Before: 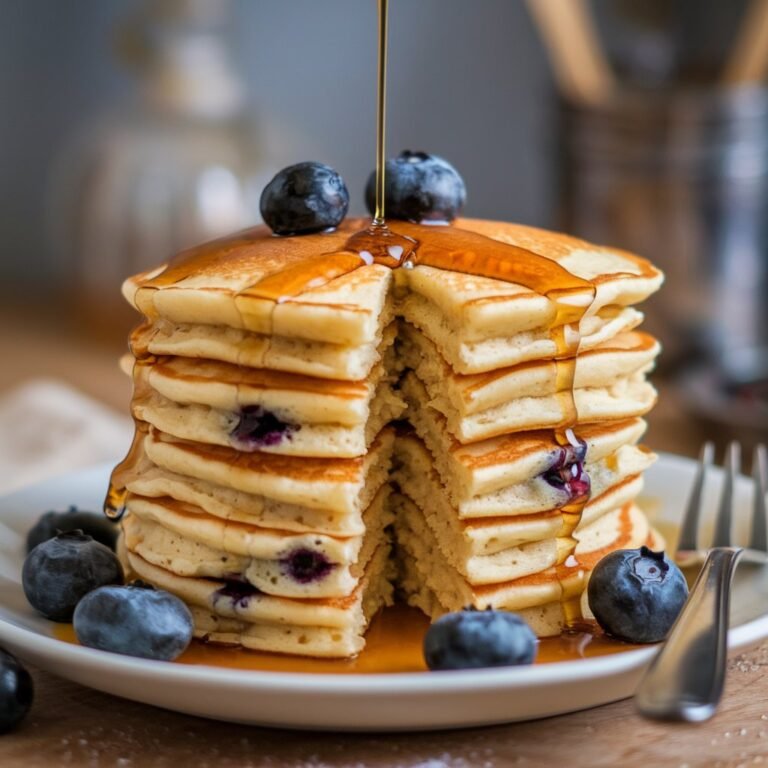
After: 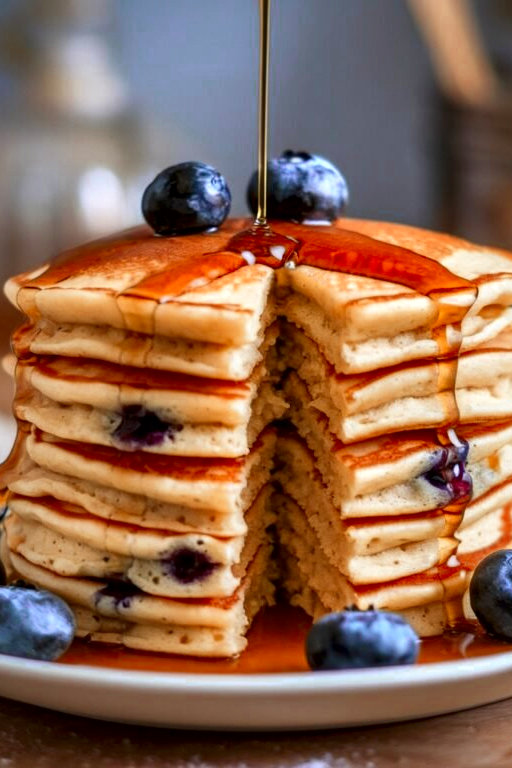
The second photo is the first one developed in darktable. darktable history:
local contrast: mode bilateral grid, contrast 25, coarseness 60, detail 151%, midtone range 0.2
tone equalizer: on, module defaults
color zones: curves: ch0 [(0, 0.363) (0.128, 0.373) (0.25, 0.5) (0.402, 0.407) (0.521, 0.525) (0.63, 0.559) (0.729, 0.662) (0.867, 0.471)]; ch1 [(0, 0.515) (0.136, 0.618) (0.25, 0.5) (0.378, 0) (0.516, 0) (0.622, 0.593) (0.737, 0.819) (0.87, 0.593)]; ch2 [(0, 0.529) (0.128, 0.471) (0.282, 0.451) (0.386, 0.662) (0.516, 0.525) (0.633, 0.554) (0.75, 0.62) (0.875, 0.441)]
crop and rotate: left 15.446%, right 17.836%
